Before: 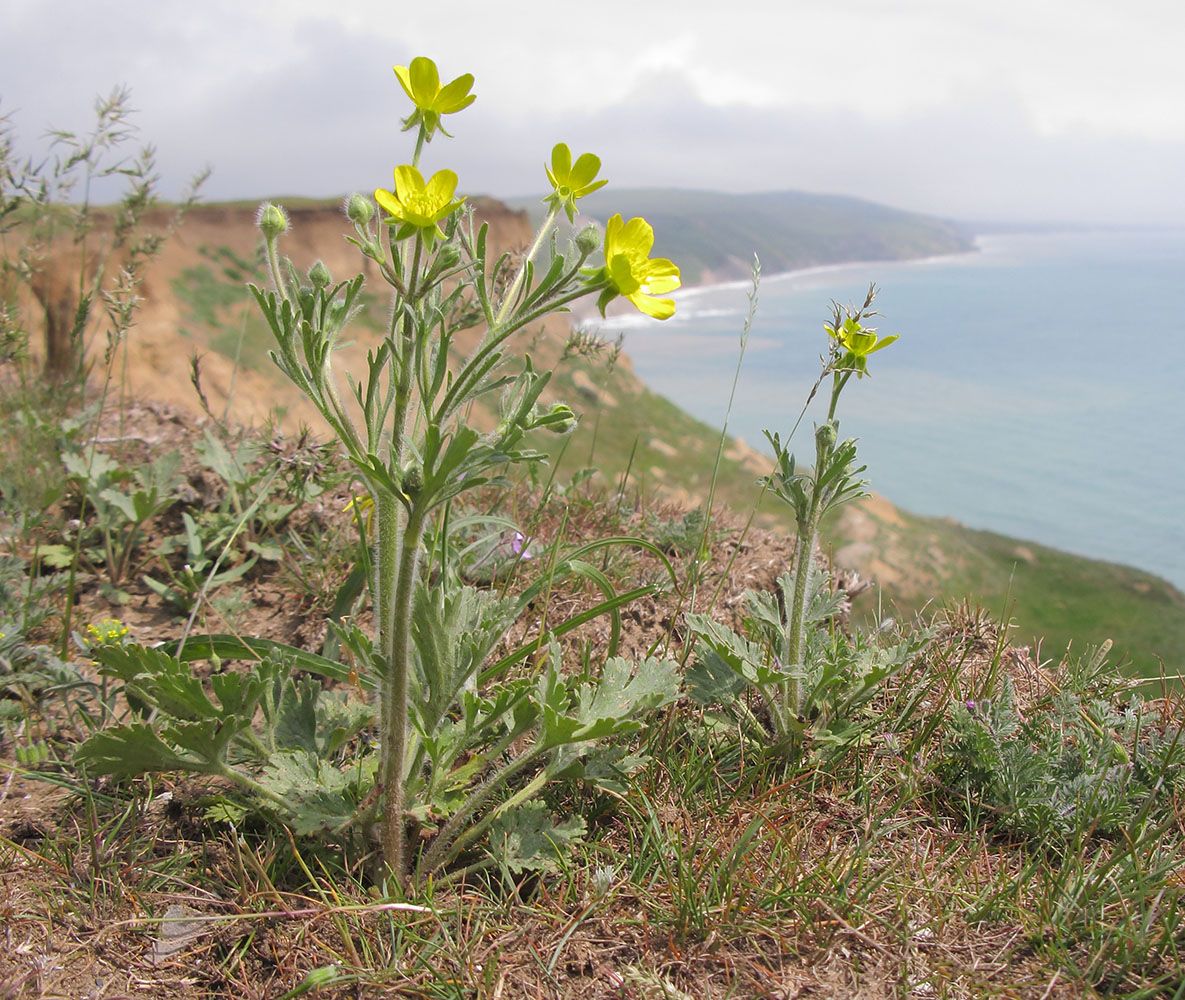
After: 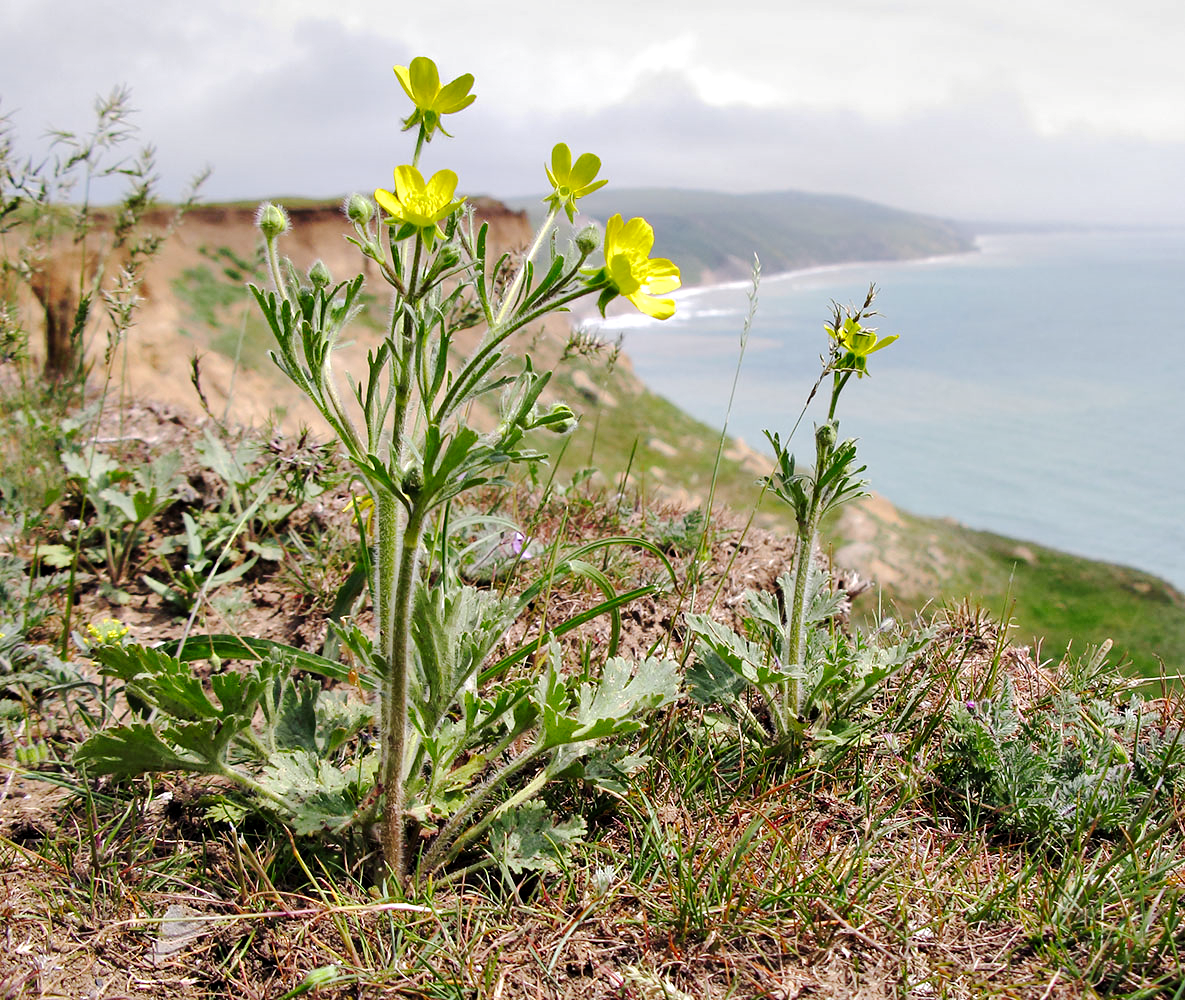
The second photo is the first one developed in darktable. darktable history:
tone curve: curves: ch0 [(0, 0) (0.003, 0.019) (0.011, 0.02) (0.025, 0.019) (0.044, 0.027) (0.069, 0.038) (0.1, 0.056) (0.136, 0.089) (0.177, 0.137) (0.224, 0.187) (0.277, 0.259) (0.335, 0.343) (0.399, 0.437) (0.468, 0.532) (0.543, 0.613) (0.623, 0.685) (0.709, 0.752) (0.801, 0.822) (0.898, 0.9) (1, 1)], preserve colors none
contrast equalizer: octaves 7, y [[0.6 ×6], [0.55 ×6], [0 ×6], [0 ×6], [0 ×6]]
